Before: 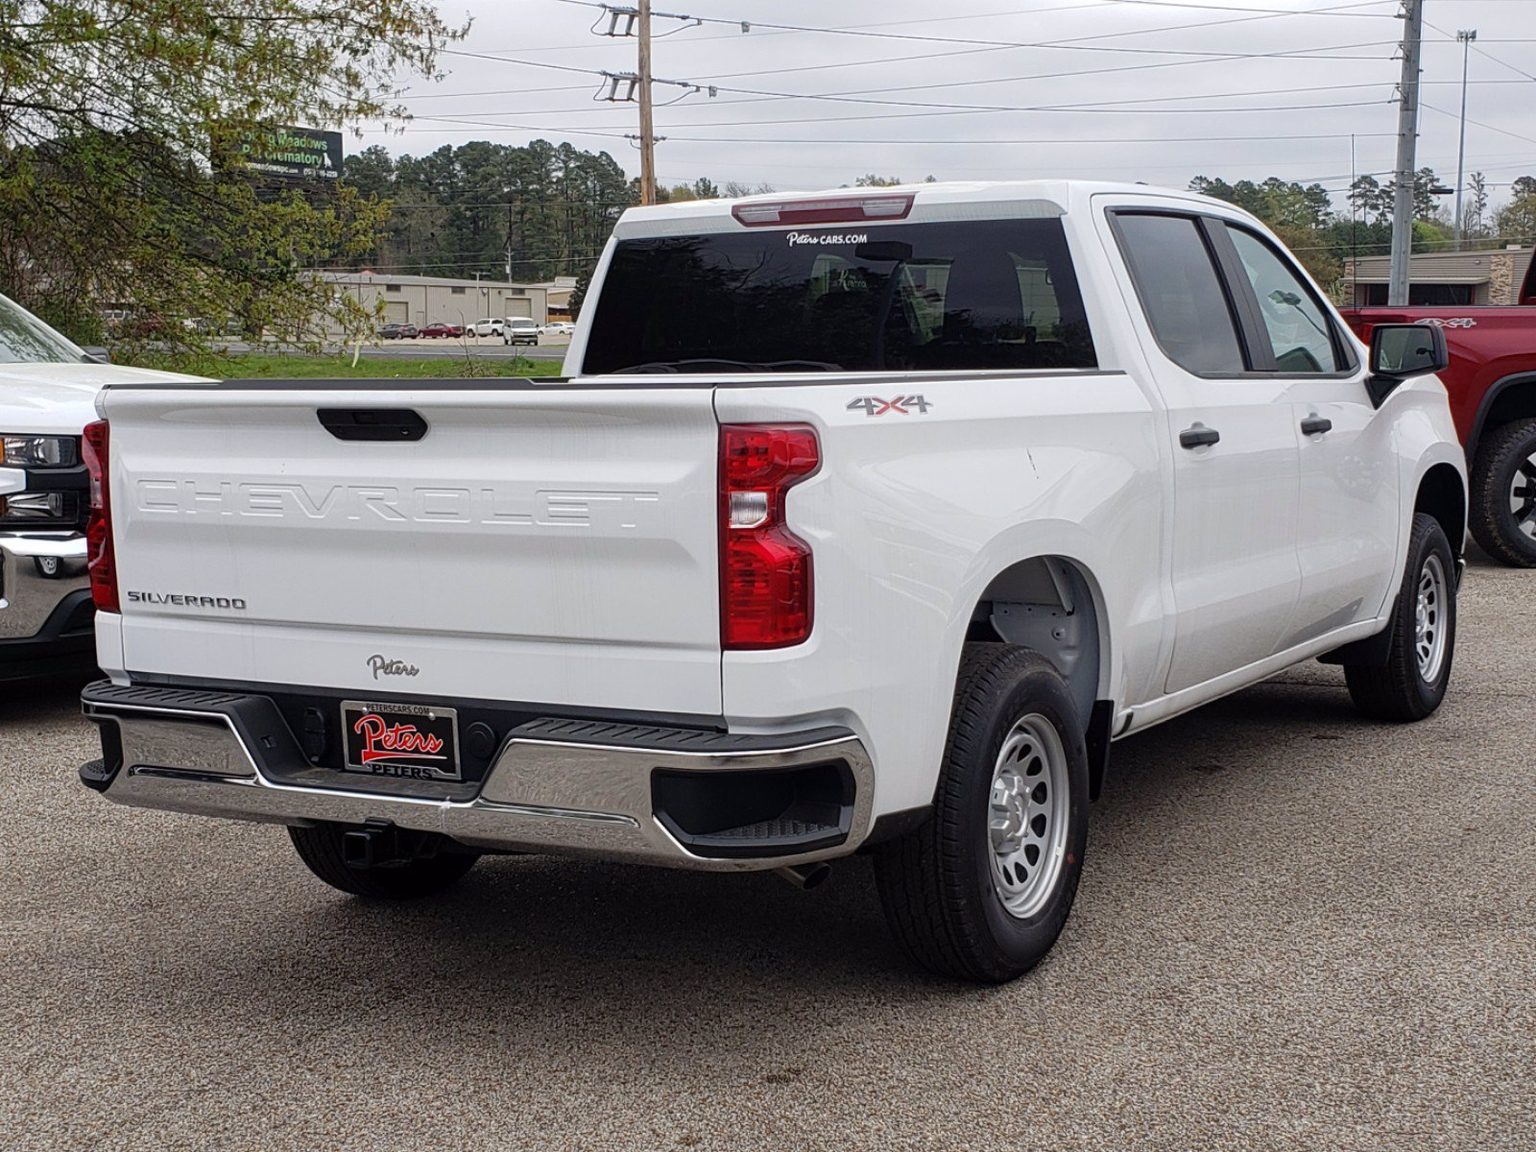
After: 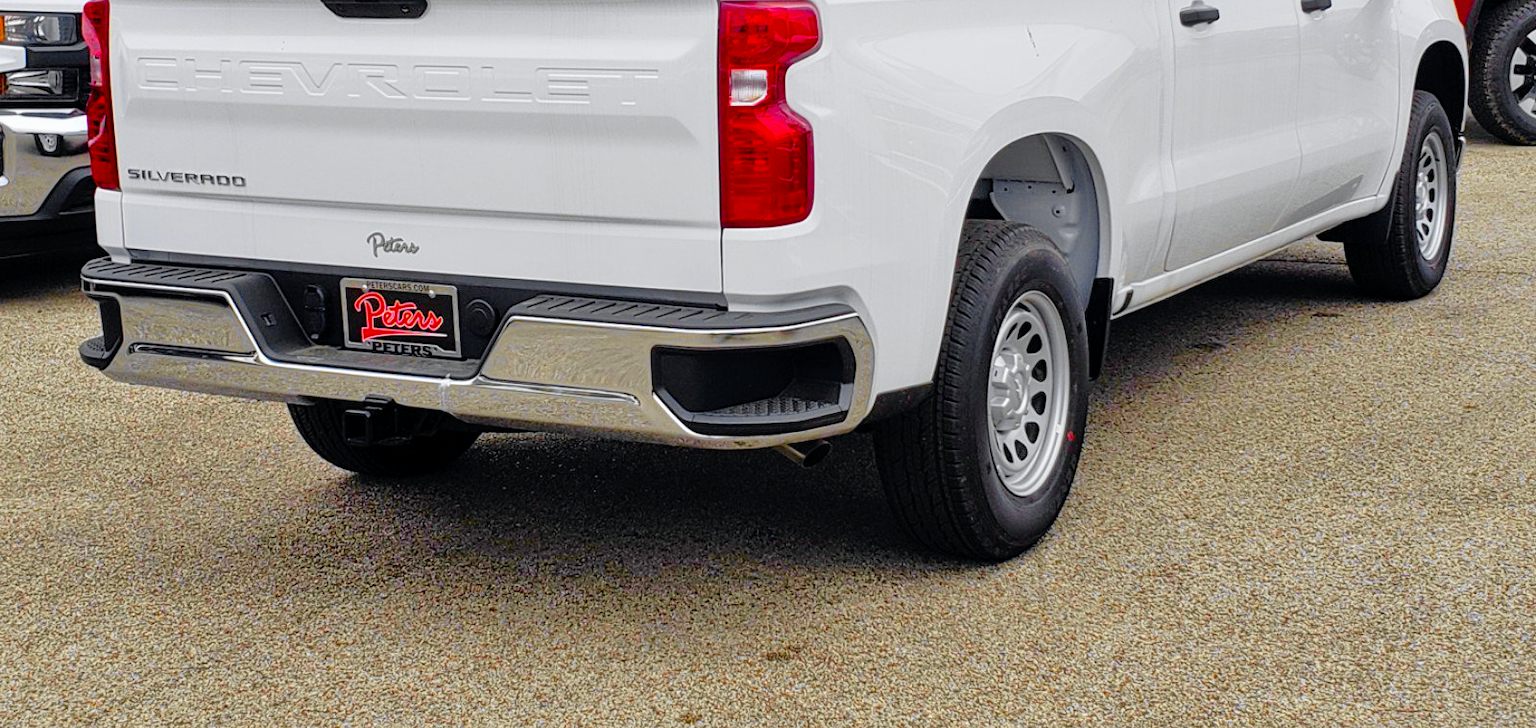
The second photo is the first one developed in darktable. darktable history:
crop and rotate: top 36.724%
tone curve: curves: ch0 [(0, 0) (0.071, 0.058) (0.266, 0.268) (0.498, 0.542) (0.766, 0.807) (1, 0.983)]; ch1 [(0, 0) (0.346, 0.307) (0.408, 0.387) (0.463, 0.465) (0.482, 0.493) (0.502, 0.499) (0.517, 0.502) (0.55, 0.548) (0.597, 0.61) (0.651, 0.698) (1, 1)]; ch2 [(0, 0) (0.346, 0.34) (0.434, 0.46) (0.485, 0.494) (0.5, 0.498) (0.517, 0.506) (0.526, 0.539) (0.583, 0.603) (0.625, 0.659) (1, 1)], color space Lab, independent channels, preserve colors none
tone equalizer: -7 EV 0.16 EV, -6 EV 0.594 EV, -5 EV 1.17 EV, -4 EV 1.35 EV, -3 EV 1.16 EV, -2 EV 0.6 EV, -1 EV 0.154 EV
color balance rgb: perceptual saturation grading › global saturation 36.454%, perceptual saturation grading › shadows 35.568%, global vibrance 25.53%
